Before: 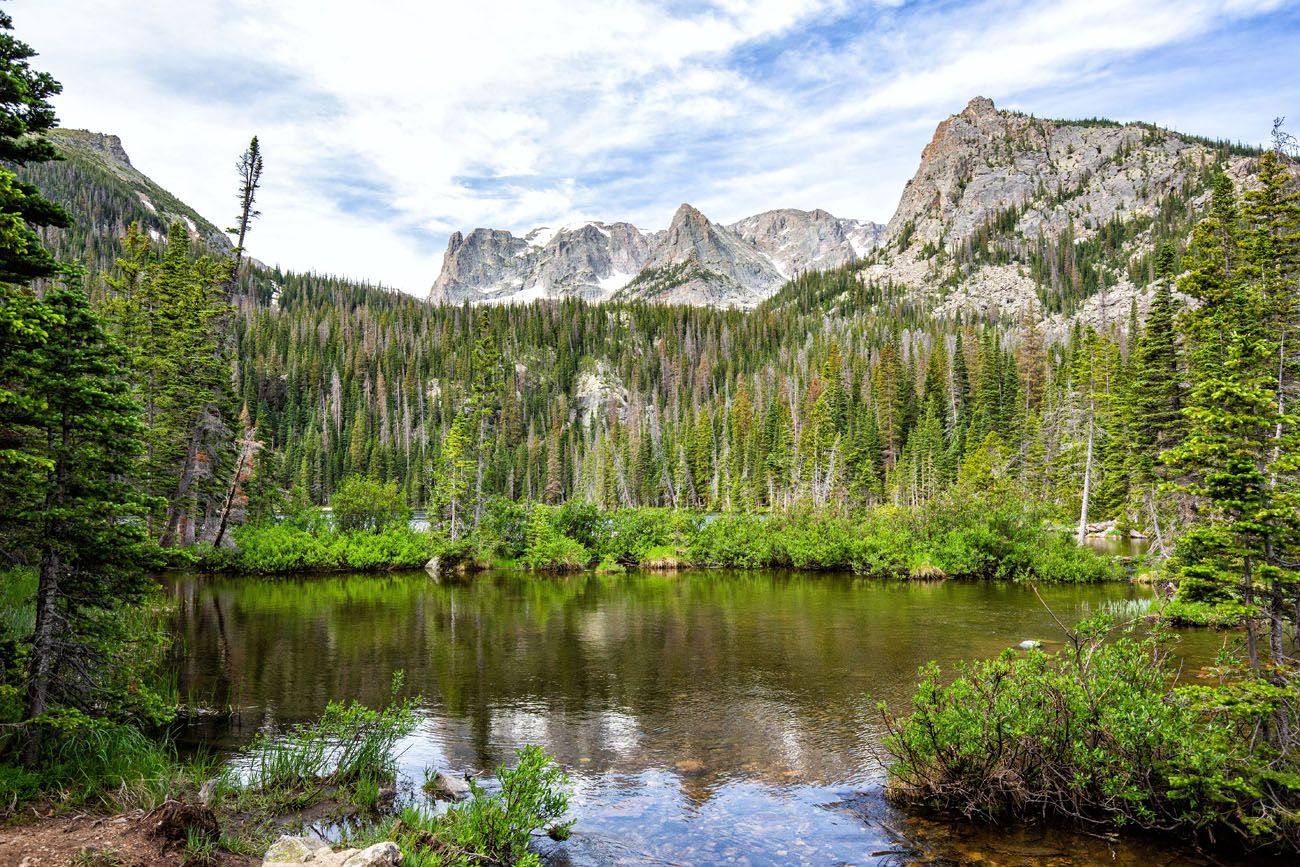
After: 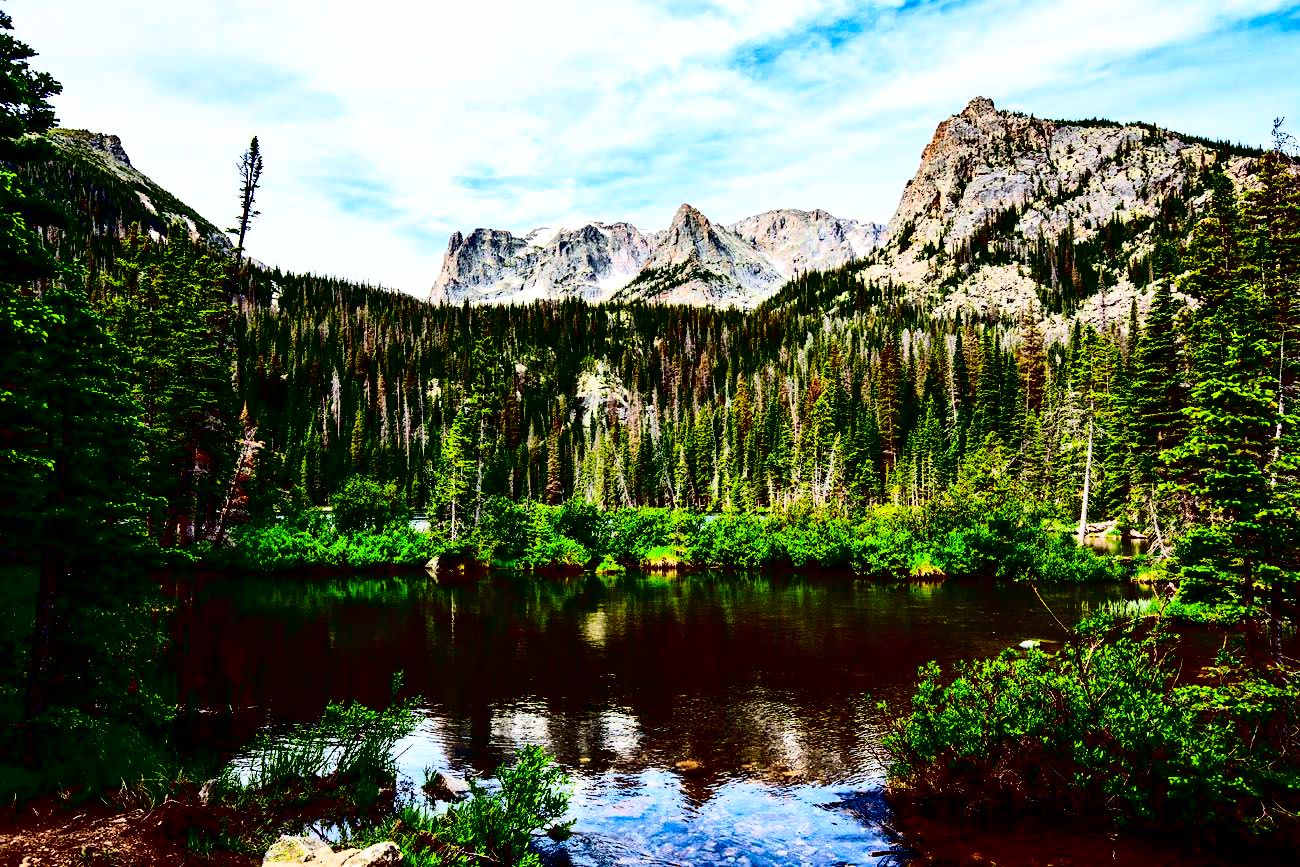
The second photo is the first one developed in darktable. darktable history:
contrast brightness saturation: contrast 0.757, brightness -0.988, saturation 0.981
